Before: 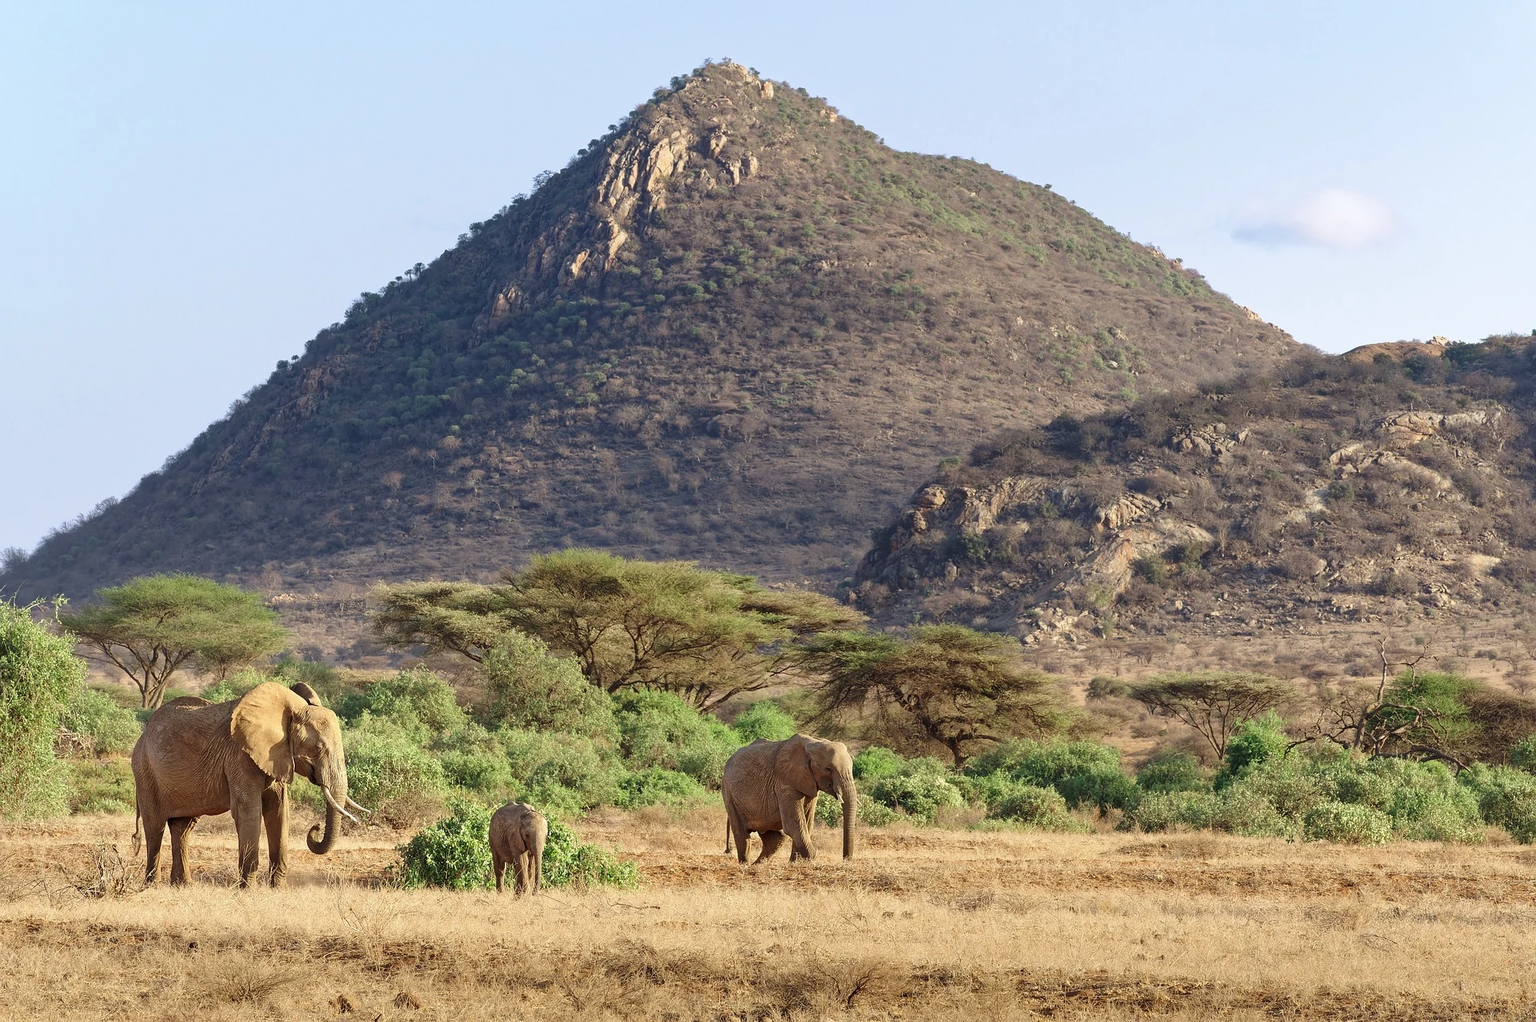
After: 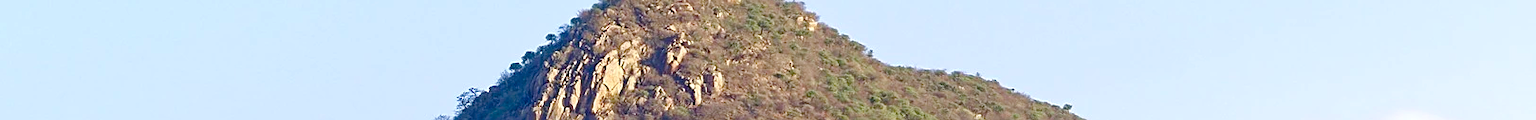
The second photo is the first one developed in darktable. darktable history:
color balance rgb: perceptual saturation grading › global saturation 24.74%, perceptual saturation grading › highlights -51.22%, perceptual saturation grading › mid-tones 19.16%, perceptual saturation grading › shadows 60.98%, global vibrance 50%
sharpen: on, module defaults
exposure: exposure 0.131 EV, compensate highlight preservation false
crop and rotate: left 9.644%, top 9.491%, right 6.021%, bottom 80.509%
